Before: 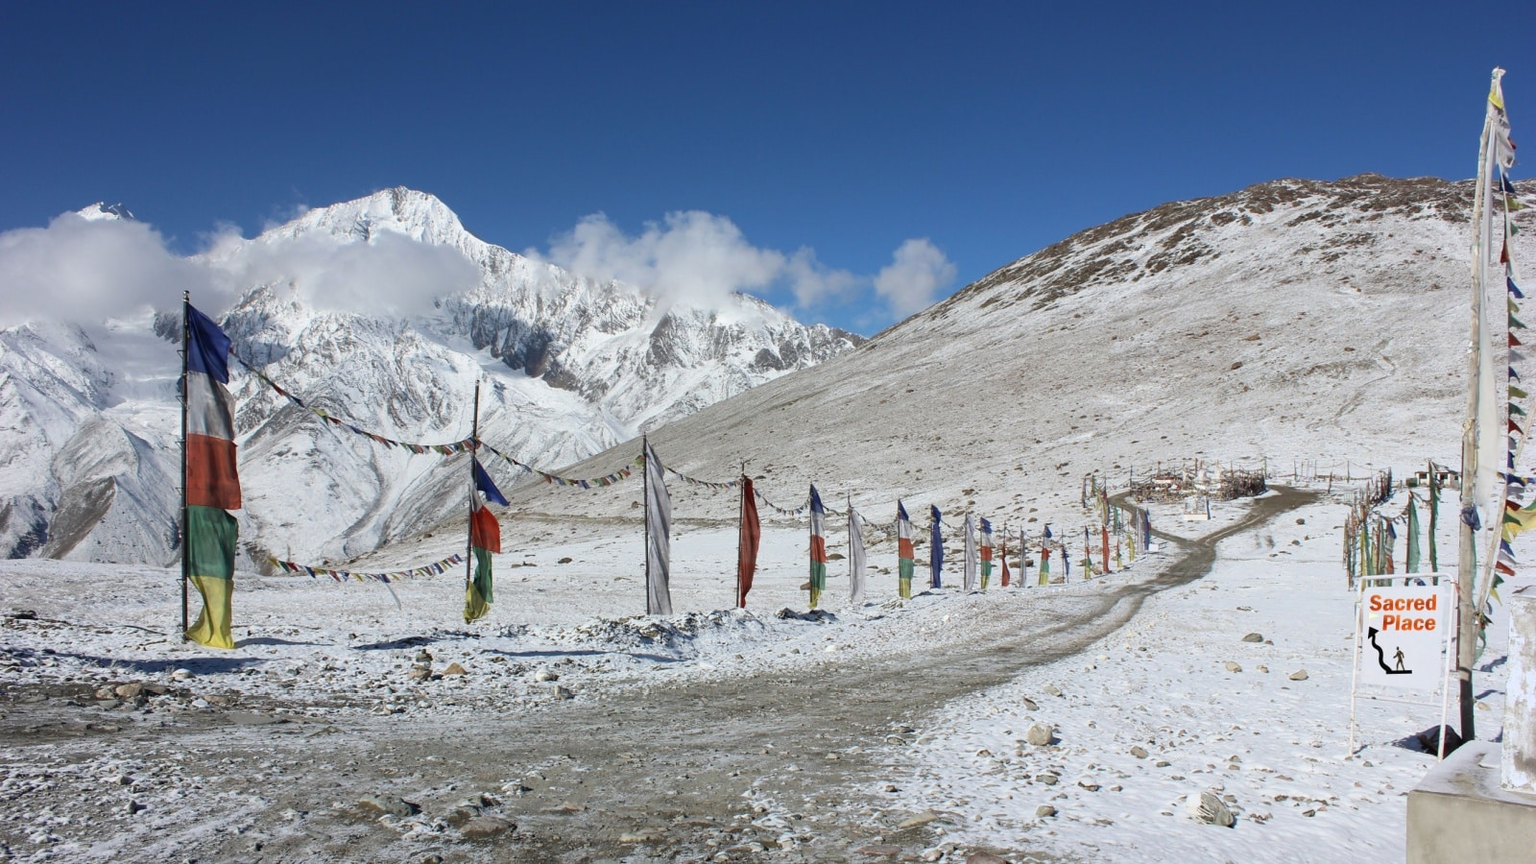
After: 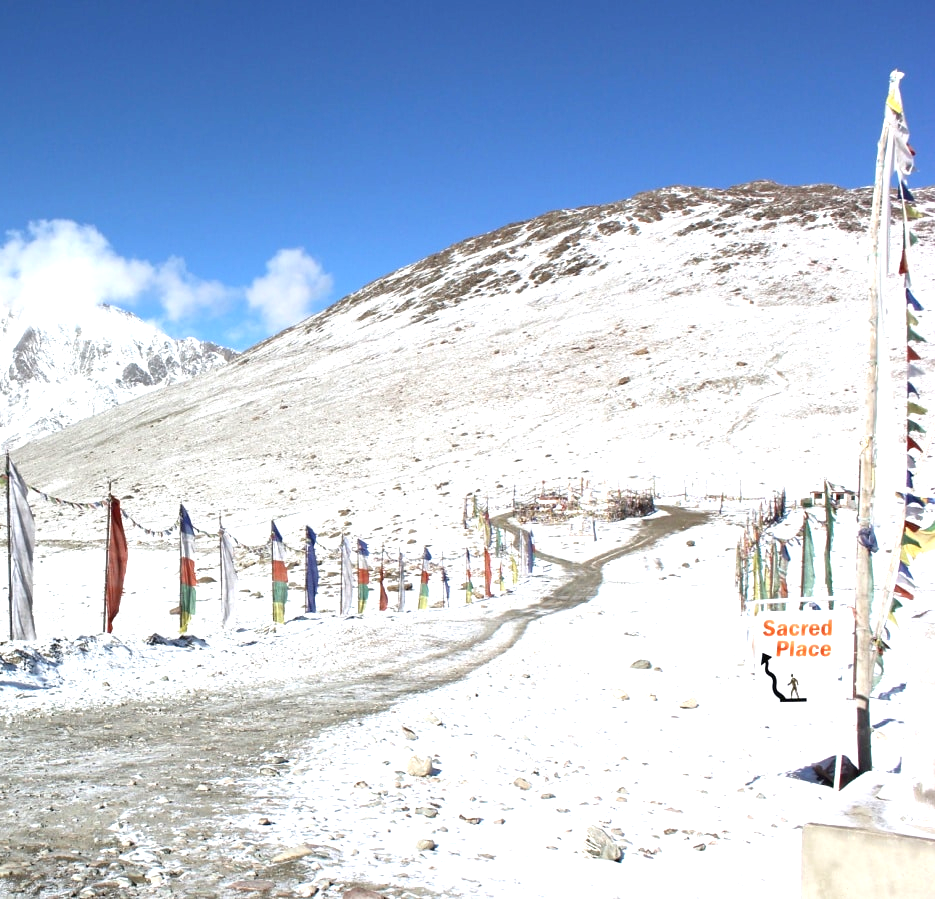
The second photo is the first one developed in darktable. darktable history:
exposure: black level correction 0.001, exposure 1.118 EV, compensate highlight preservation false
crop: left 41.515%
tone equalizer: on, module defaults
